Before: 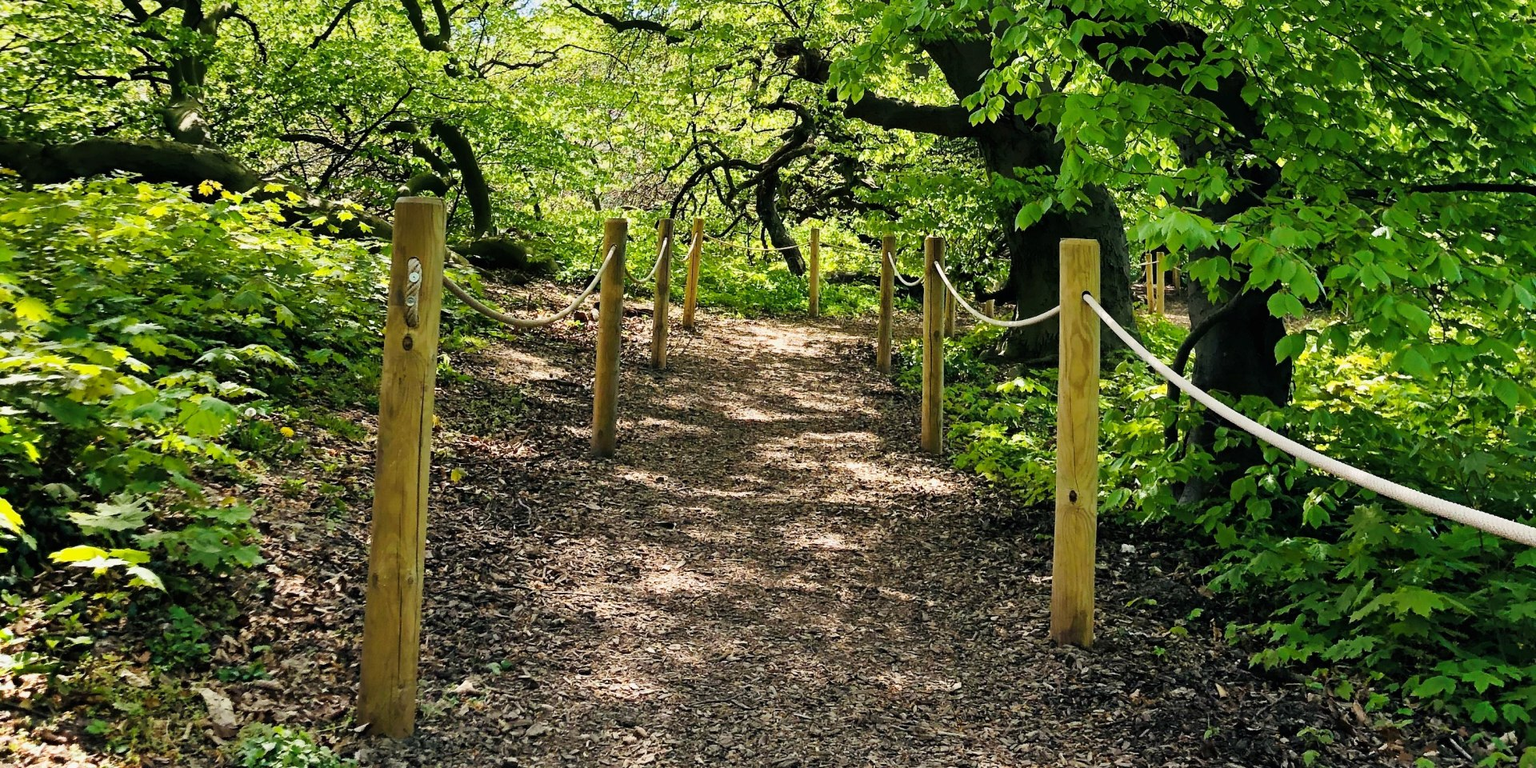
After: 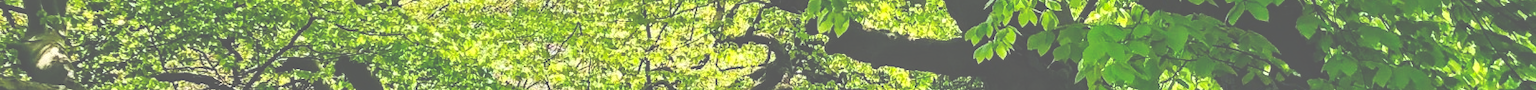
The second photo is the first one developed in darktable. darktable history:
crop and rotate: left 9.644%, top 9.491%, right 6.021%, bottom 80.509%
contrast brightness saturation: contrast -0.19, saturation 0.19
exposure: black level correction -0.071, exposure 0.5 EV, compensate highlight preservation false
local contrast: on, module defaults
